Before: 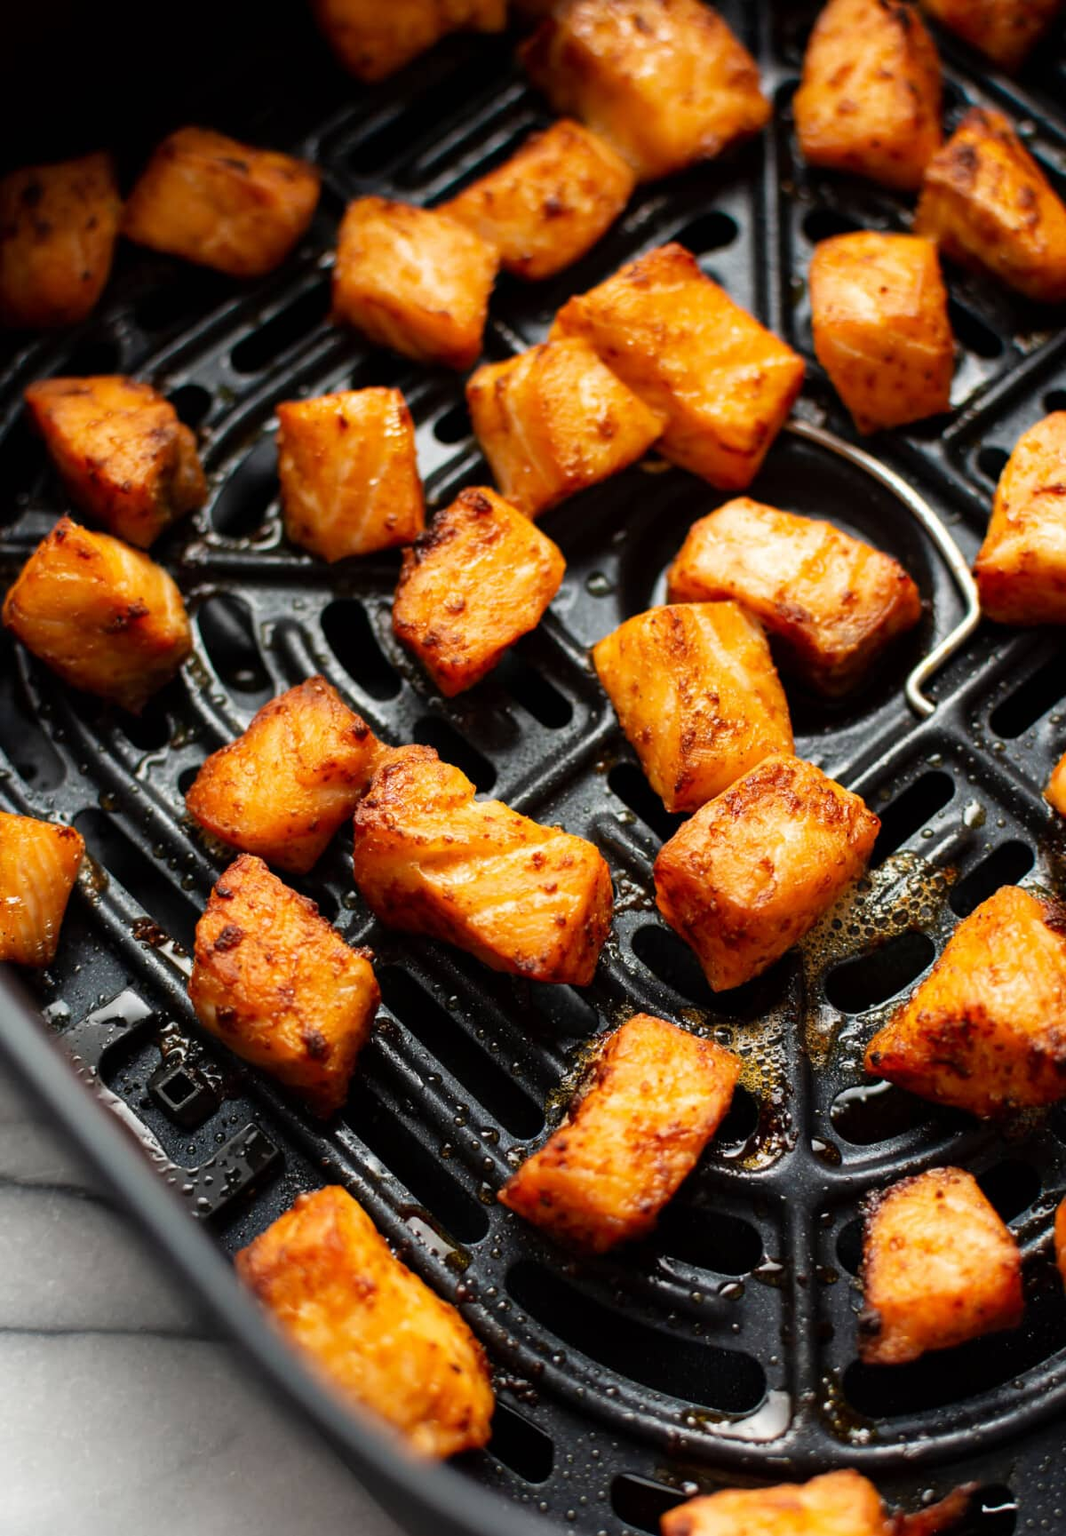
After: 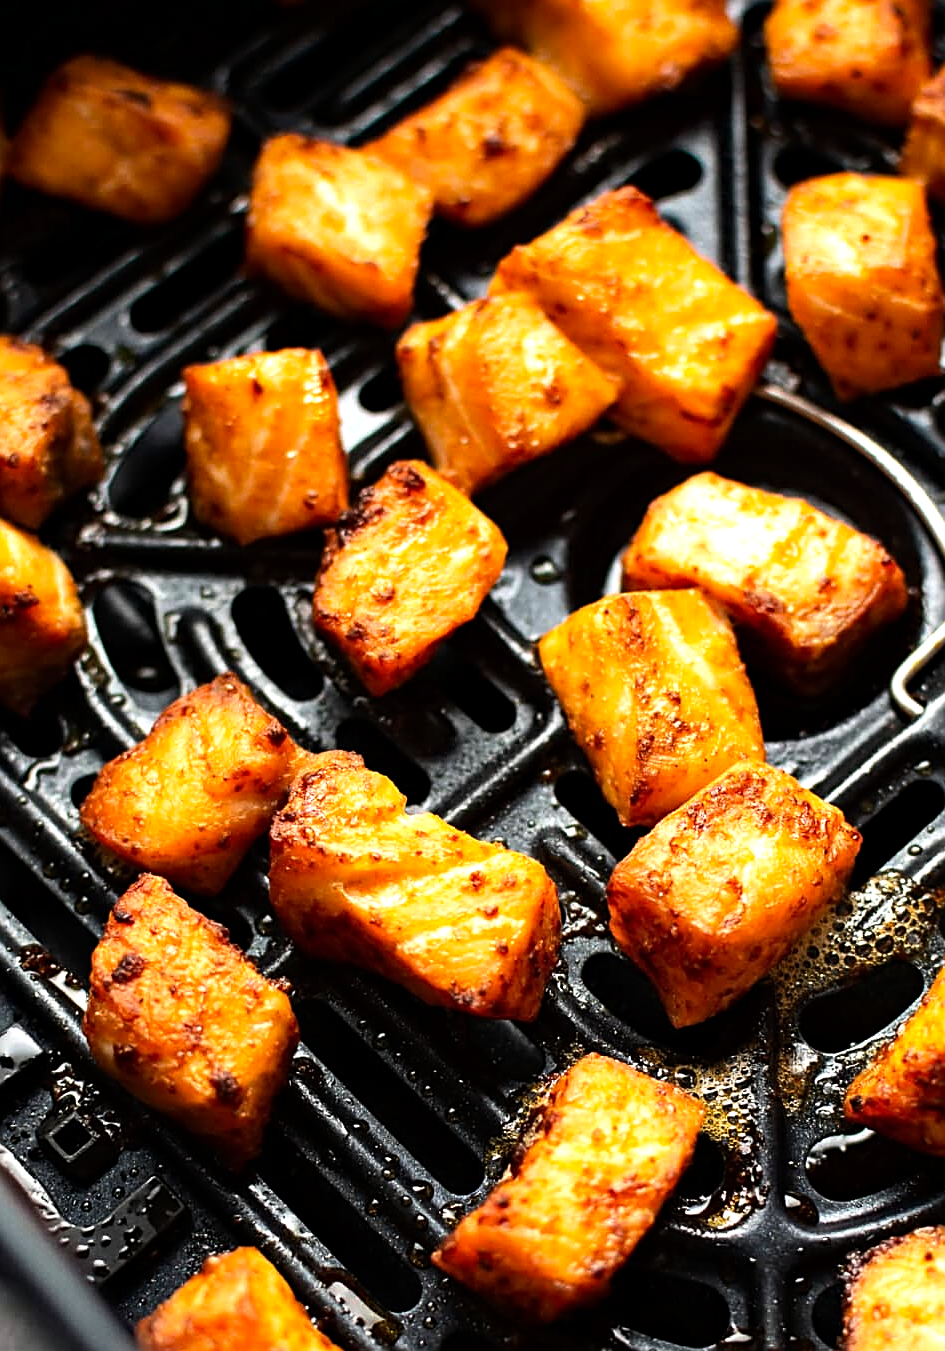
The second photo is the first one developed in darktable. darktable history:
tone equalizer: -8 EV -0.75 EV, -7 EV -0.7 EV, -6 EV -0.6 EV, -5 EV -0.4 EV, -3 EV 0.4 EV, -2 EV 0.6 EV, -1 EV 0.7 EV, +0 EV 0.75 EV, edges refinement/feathering 500, mask exposure compensation -1.57 EV, preserve details no
sharpen: on, module defaults
haze removal: compatibility mode true, adaptive false
crop and rotate: left 10.77%, top 5.1%, right 10.41%, bottom 16.76%
